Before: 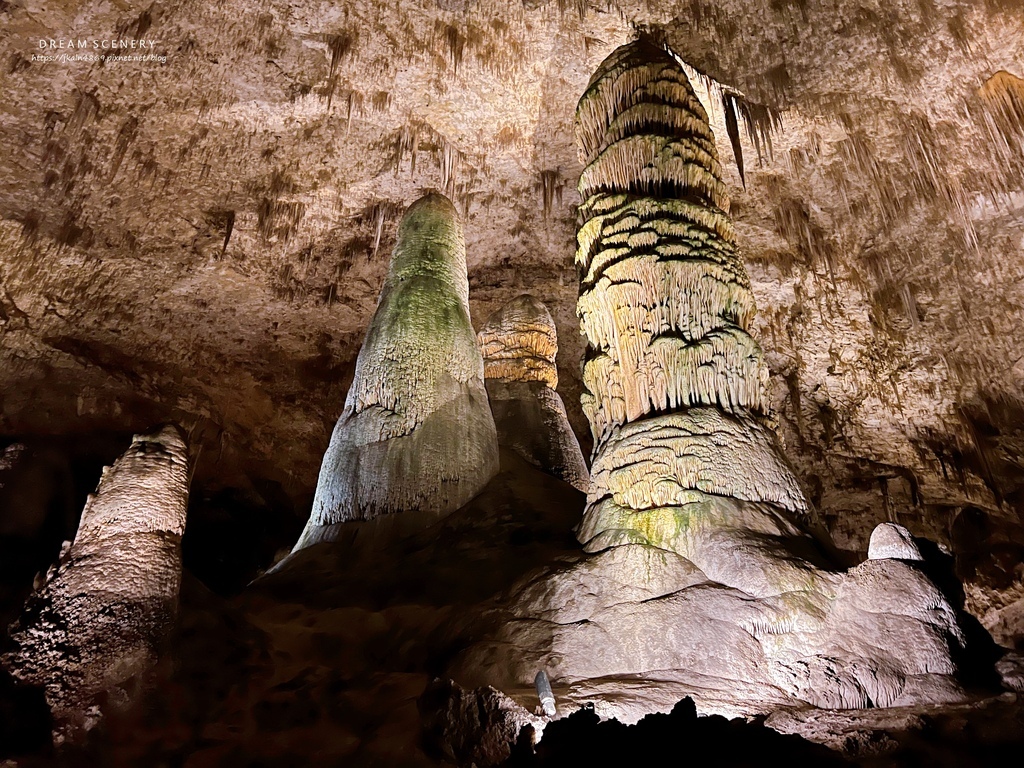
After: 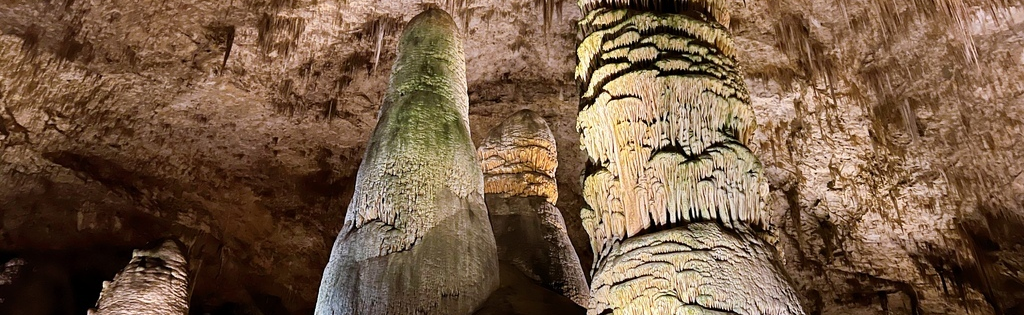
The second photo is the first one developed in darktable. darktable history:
crop and rotate: top 24.09%, bottom 34.885%
